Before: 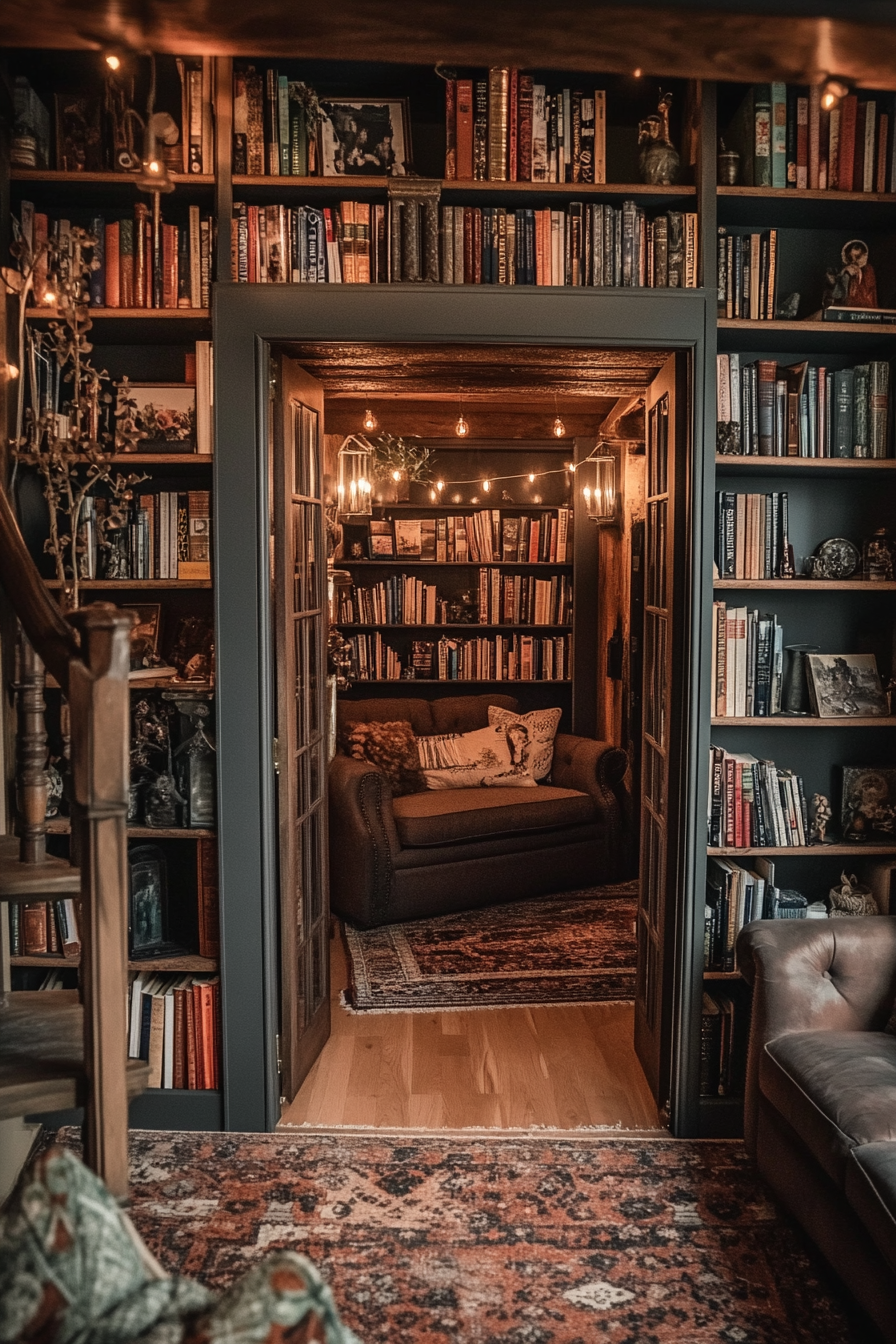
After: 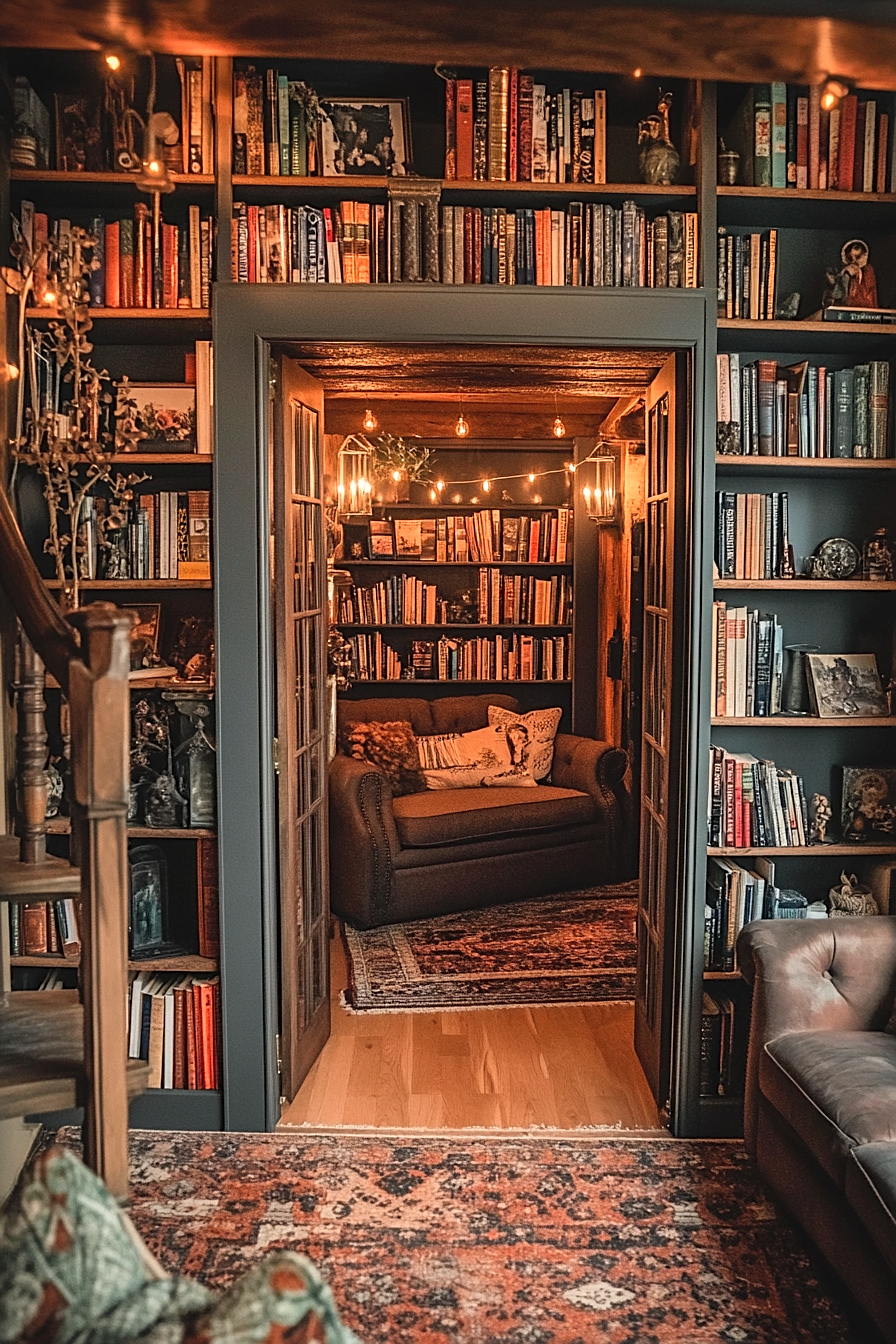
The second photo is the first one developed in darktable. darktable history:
contrast brightness saturation: contrast 0.069, brightness 0.172, saturation 0.412
sharpen: on, module defaults
